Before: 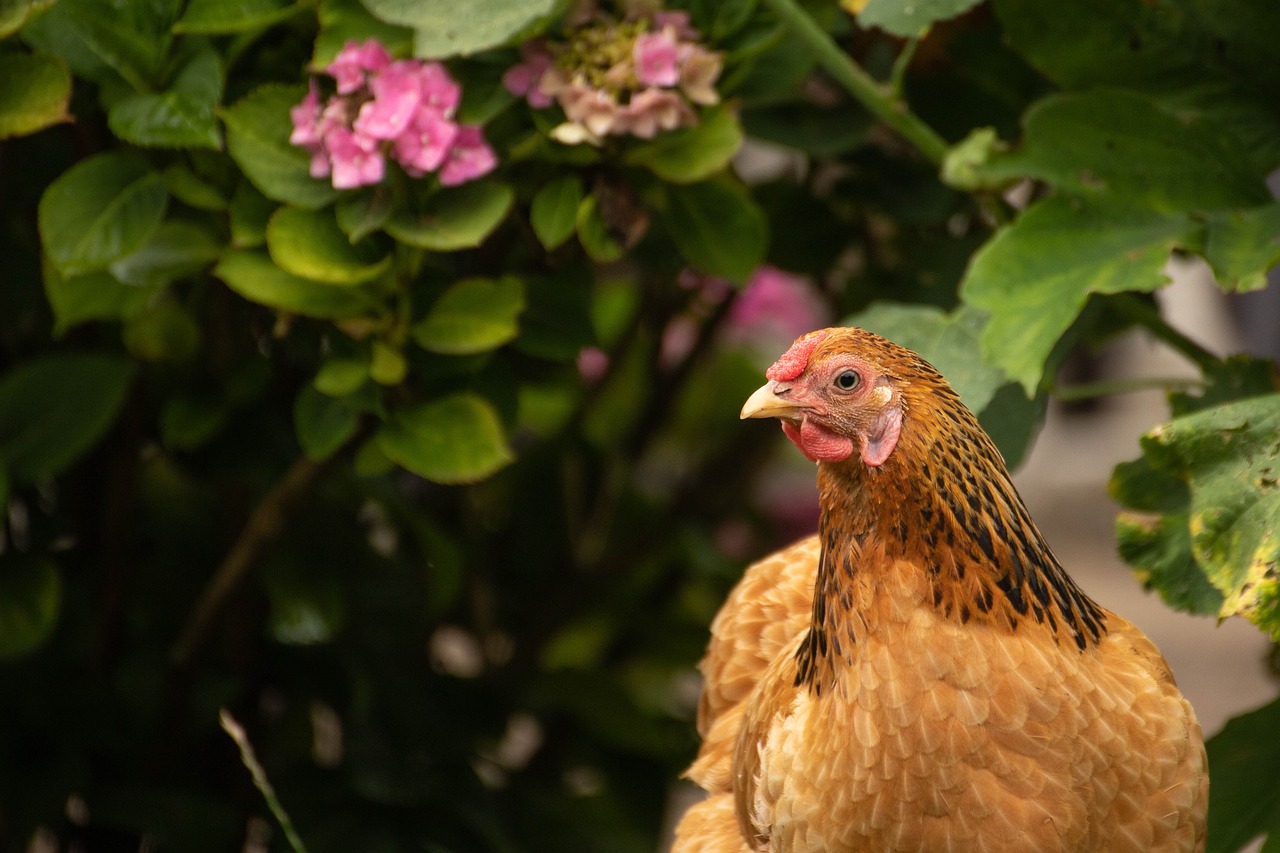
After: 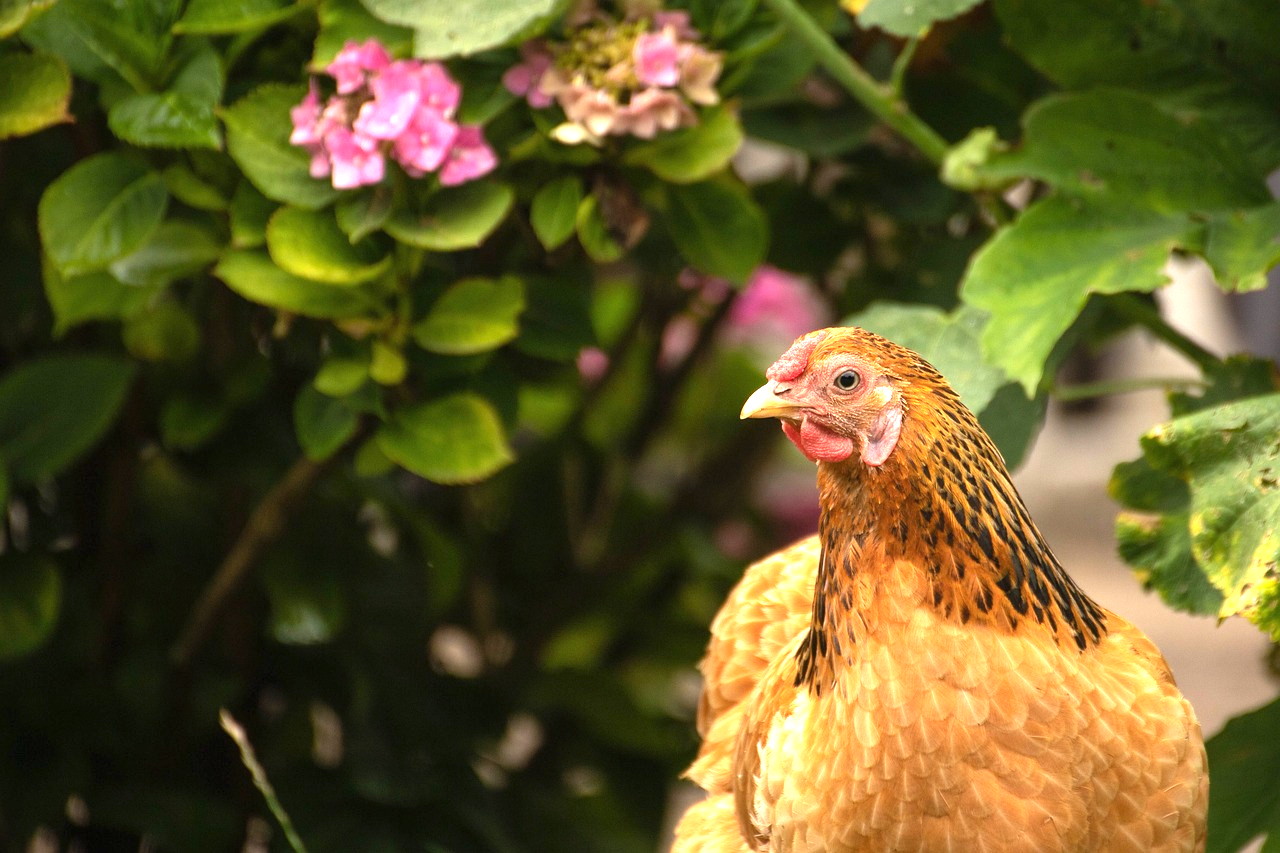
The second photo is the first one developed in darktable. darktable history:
exposure: black level correction 0, exposure 1.029 EV, compensate highlight preservation false
